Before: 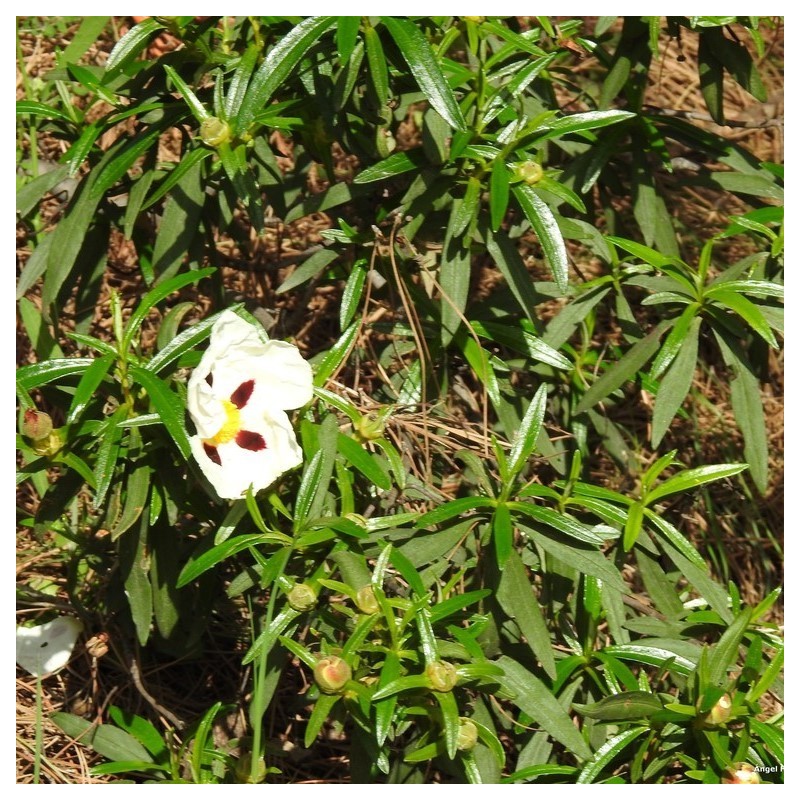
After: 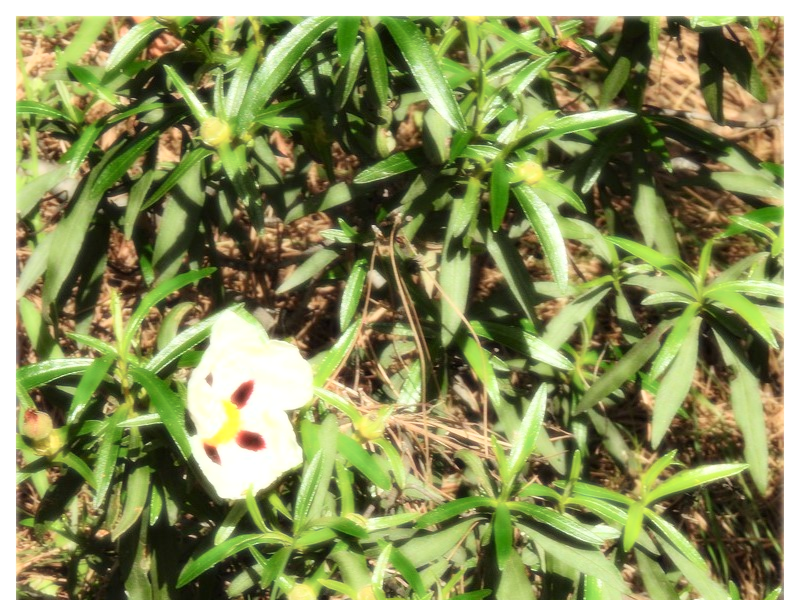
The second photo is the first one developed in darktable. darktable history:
crop: bottom 24.967%
bloom: size 0%, threshold 54.82%, strength 8.31%
